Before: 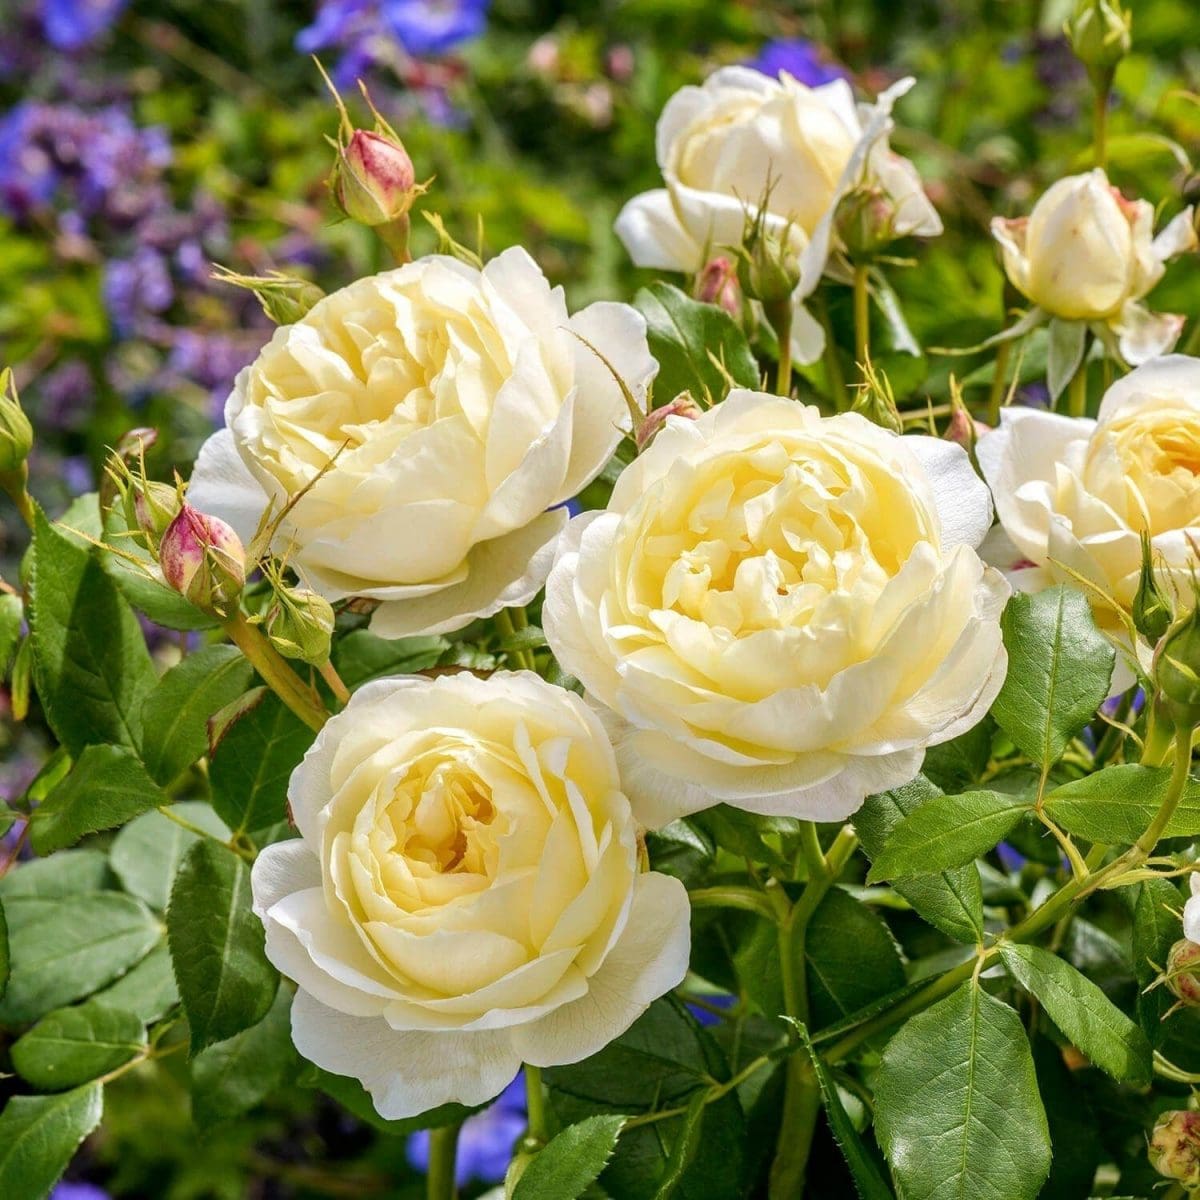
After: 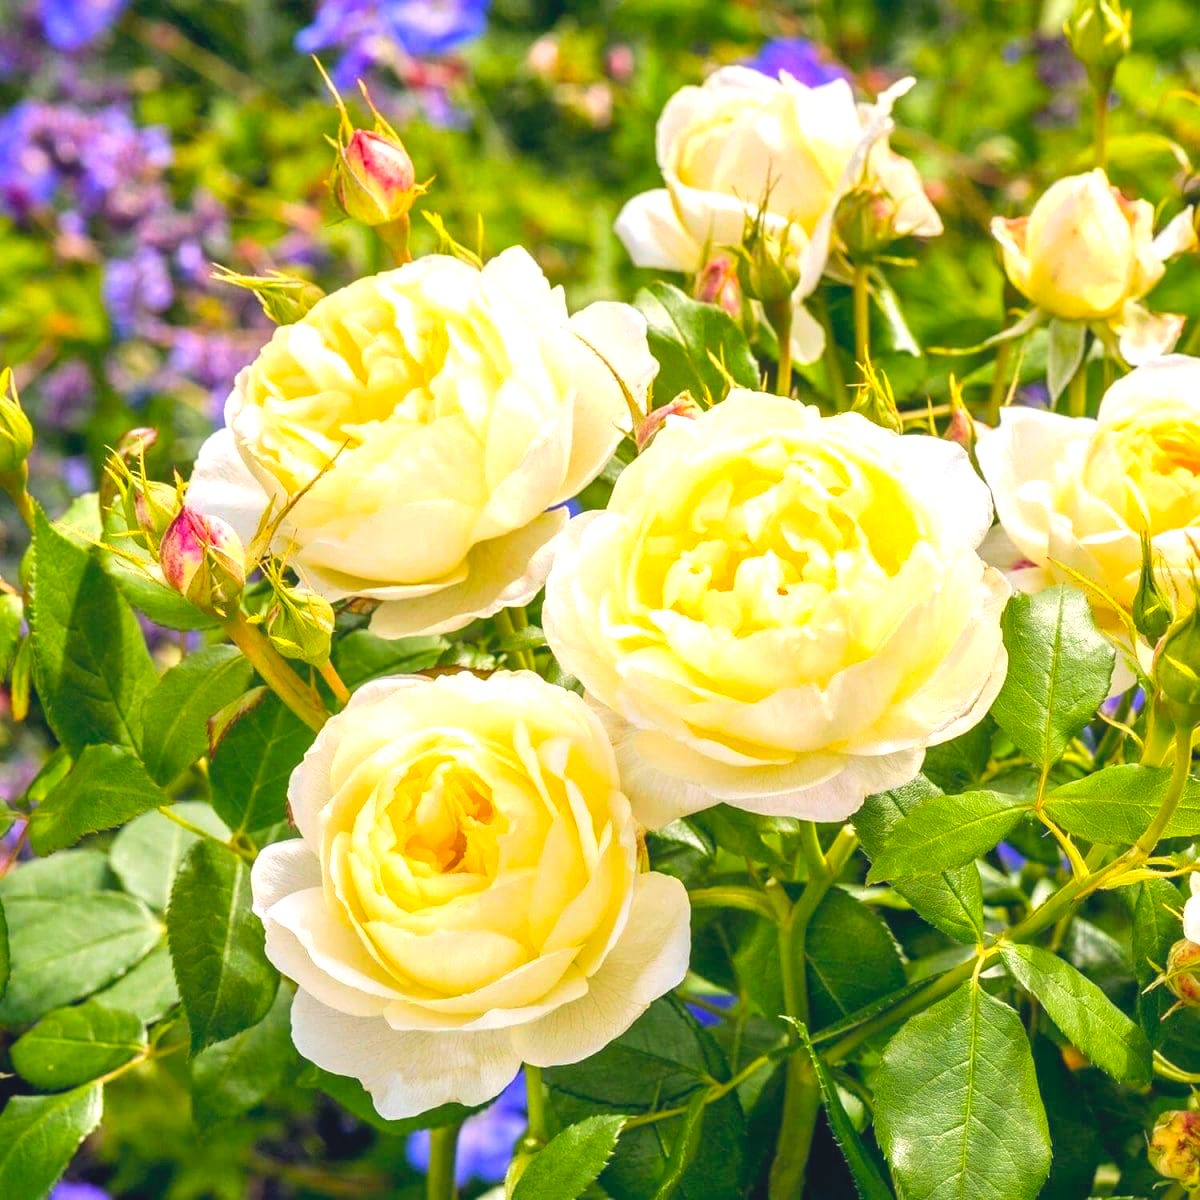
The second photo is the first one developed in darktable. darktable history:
contrast brightness saturation: contrast -0.1, brightness 0.05, saturation 0.08
exposure: black level correction 0, exposure 0.9 EV, compensate exposure bias true, compensate highlight preservation false
color balance rgb: shadows lift › hue 87.51°, highlights gain › chroma 1.62%, highlights gain › hue 55.1°, global offset › chroma 0.06%, global offset › hue 253.66°, linear chroma grading › global chroma 0.5%, perceptual saturation grading › global saturation 16.38%
